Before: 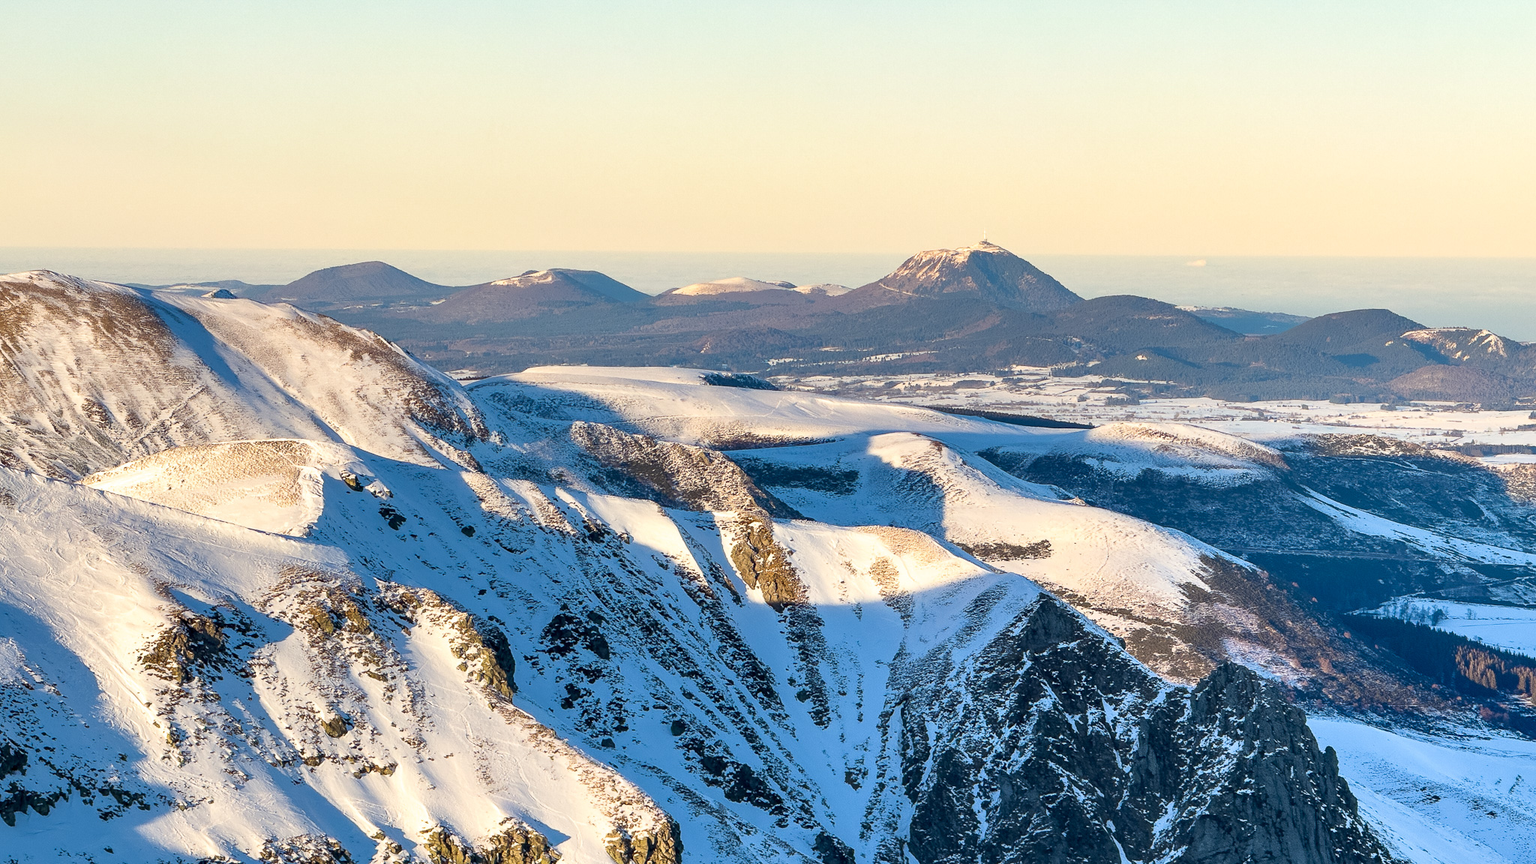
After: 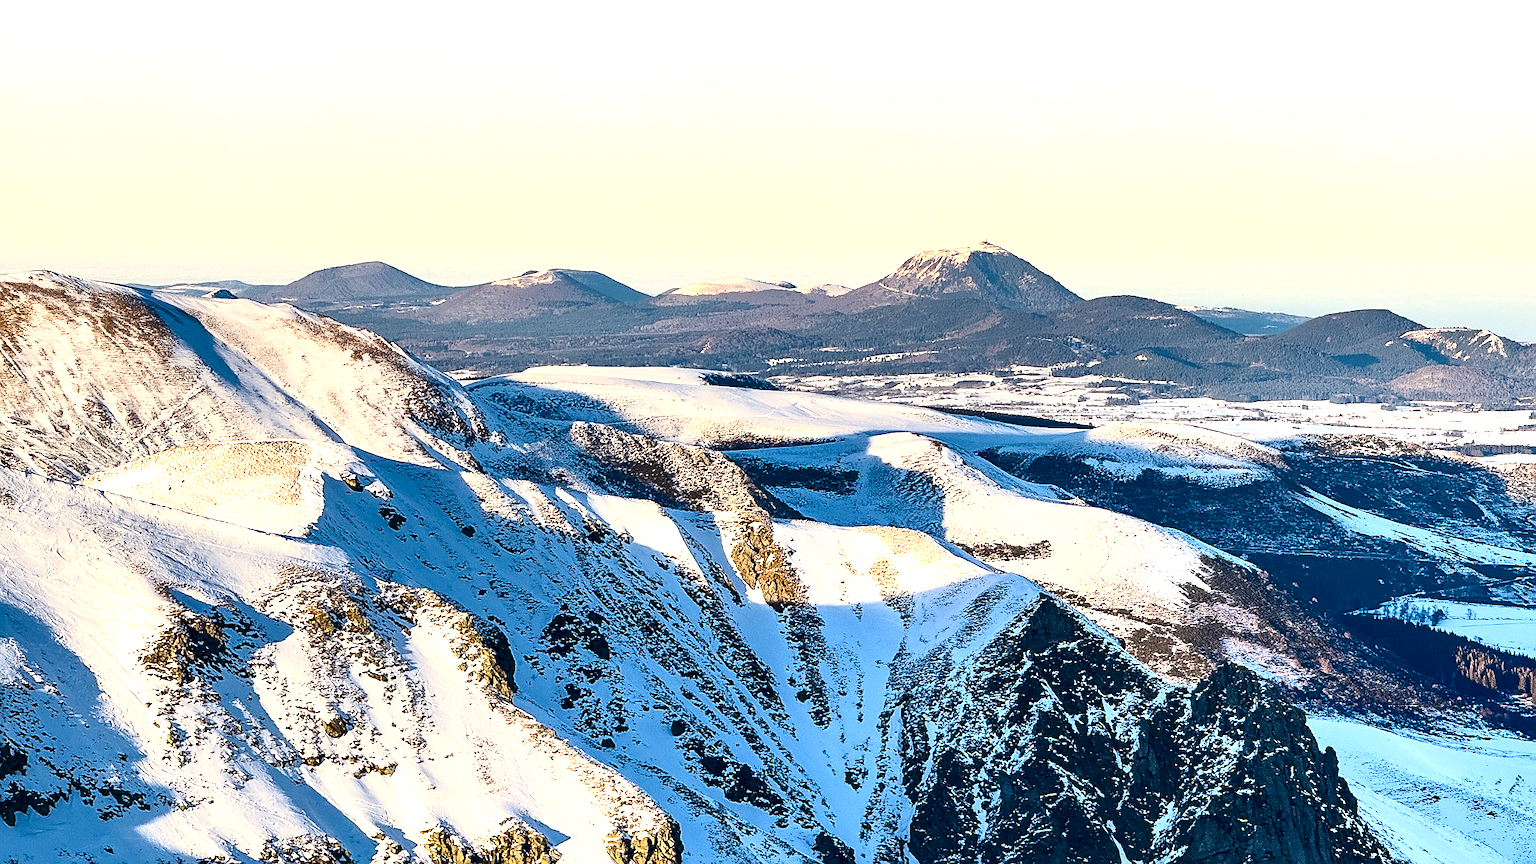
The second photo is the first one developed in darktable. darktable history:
sharpen: on, module defaults
exposure: exposure 0.561 EV, compensate highlight preservation false
tone curve: curves: ch0 [(0, 0) (0.536, 0.402) (1, 1)], color space Lab, independent channels, preserve colors none
contrast brightness saturation: contrast 0.28
